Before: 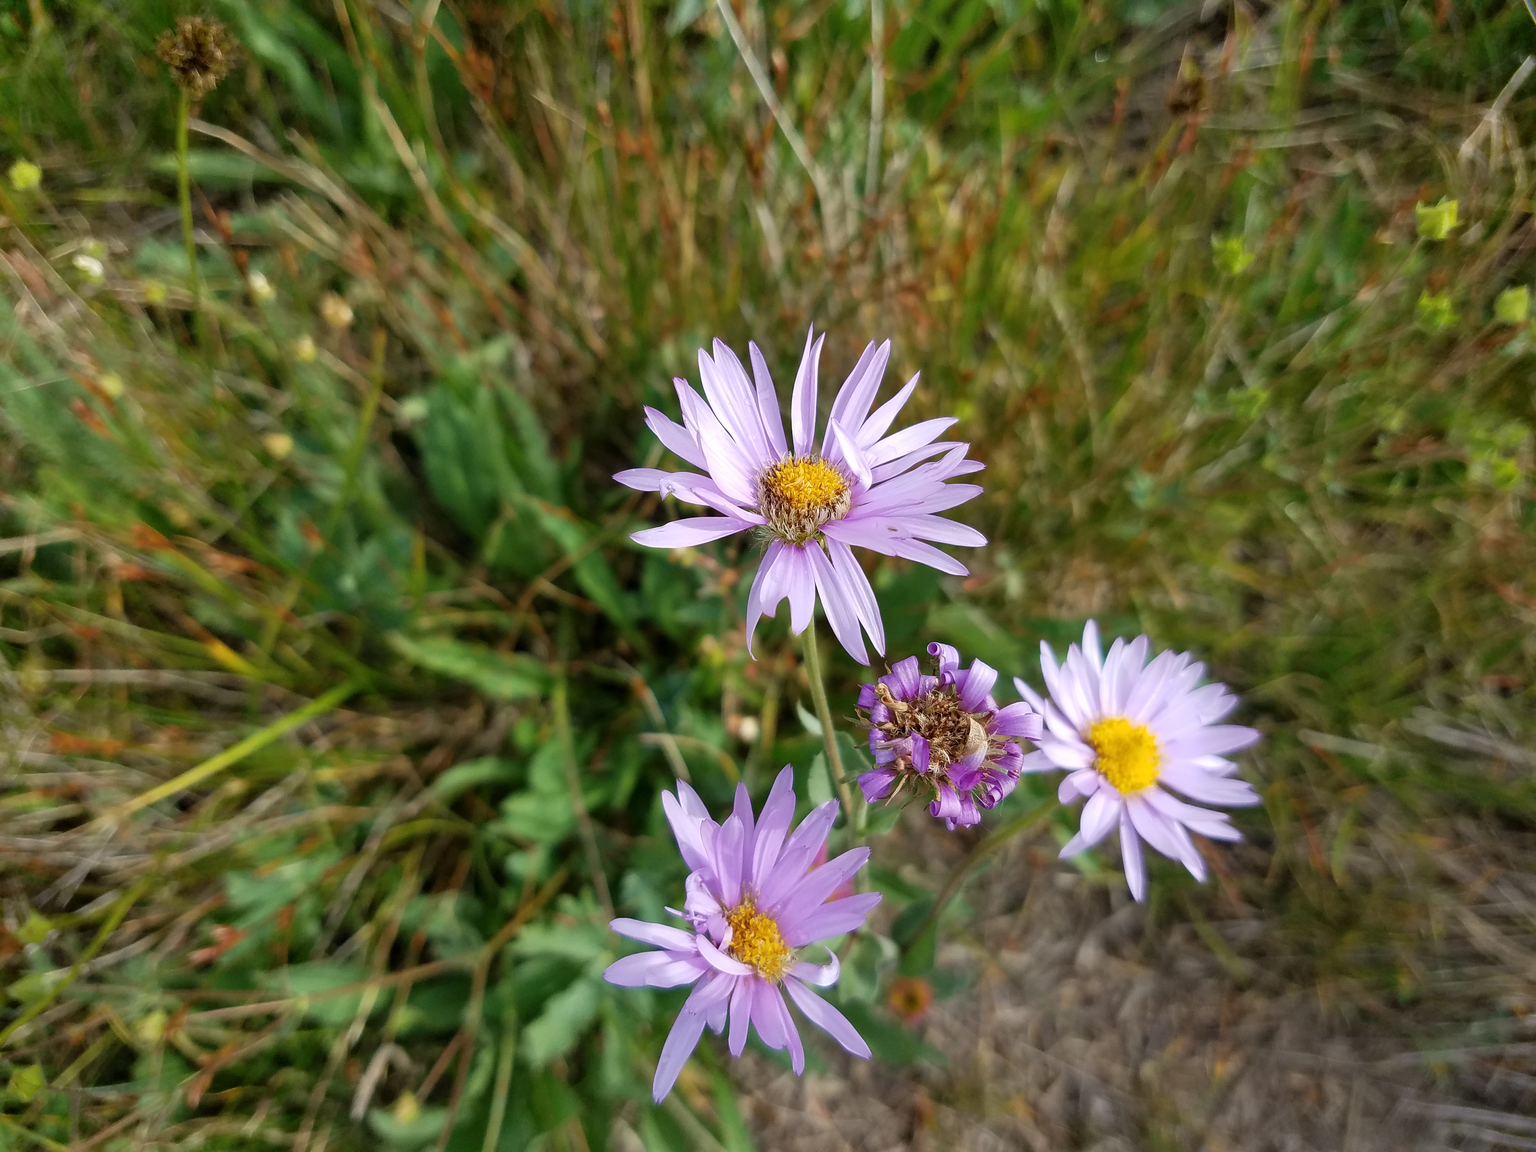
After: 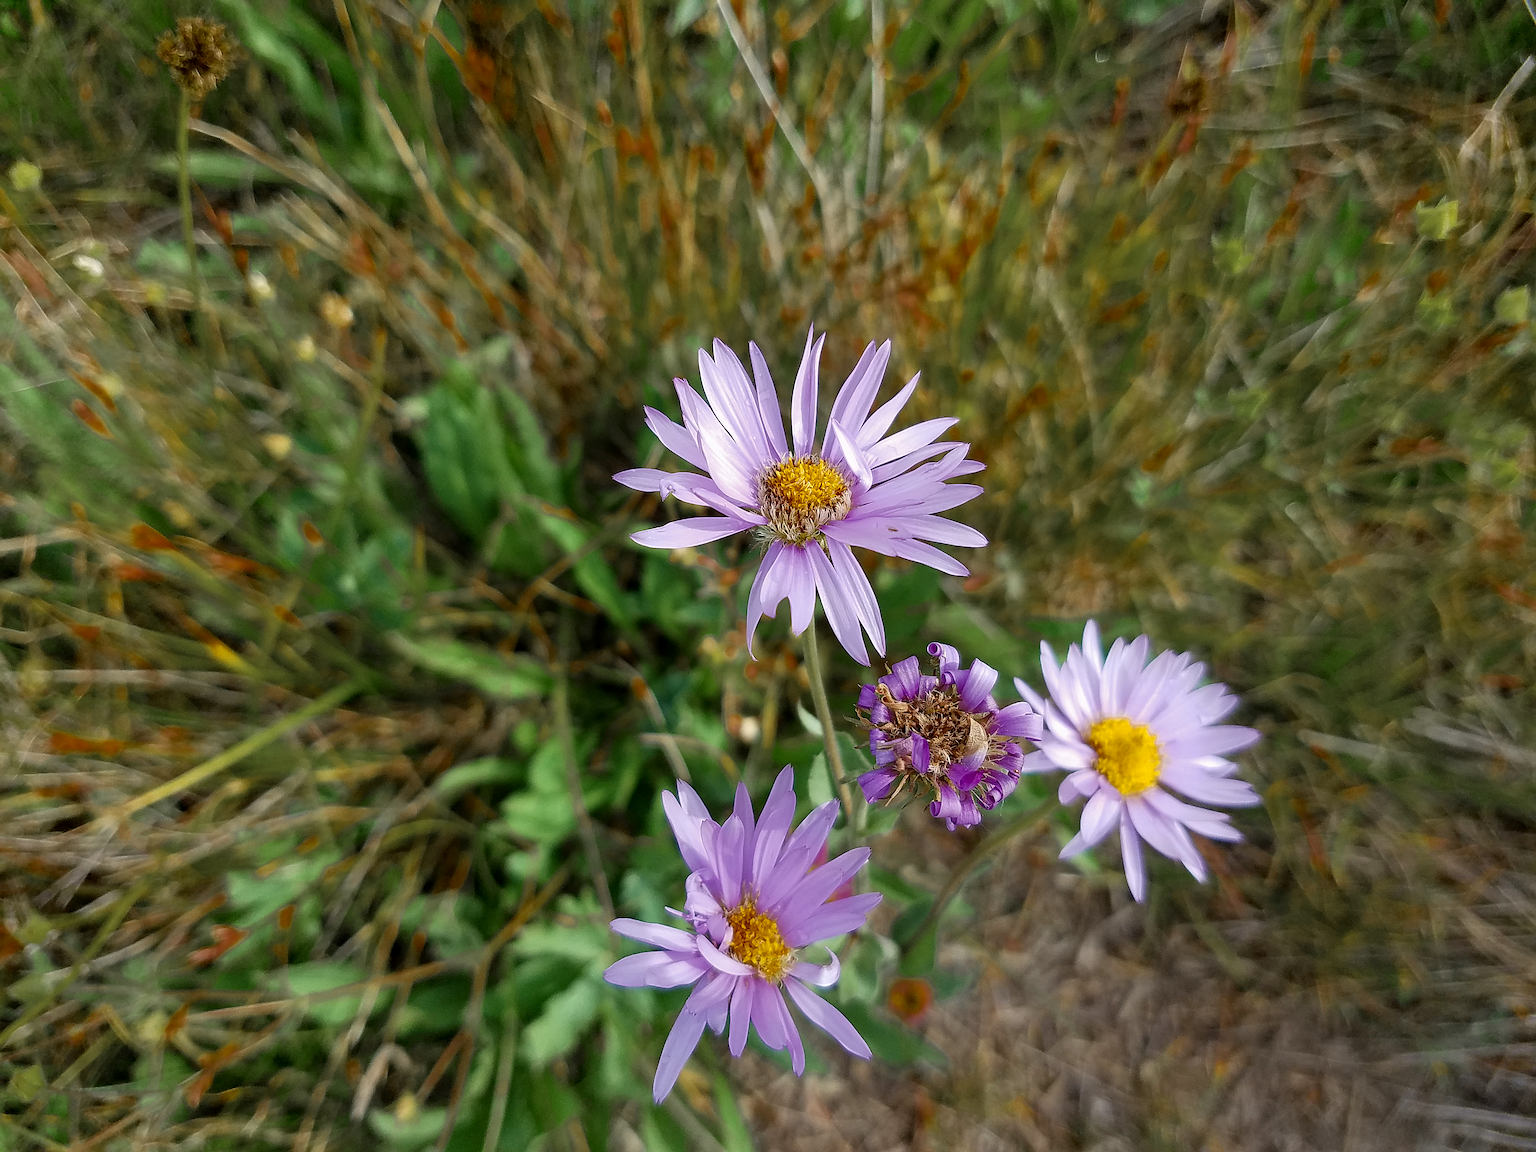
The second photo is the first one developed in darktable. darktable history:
sharpen: on, module defaults
contrast equalizer: octaves 7, y [[0.5, 0.5, 0.5, 0.539, 0.64, 0.611], [0.5 ×6], [0.5 ×6], [0 ×6], [0 ×6]], mix 0.367
color zones: curves: ch0 [(0.11, 0.396) (0.195, 0.36) (0.25, 0.5) (0.303, 0.412) (0.357, 0.544) (0.75, 0.5) (0.967, 0.328)]; ch1 [(0, 0.468) (0.112, 0.512) (0.202, 0.6) (0.25, 0.5) (0.307, 0.352) (0.357, 0.544) (0.75, 0.5) (0.963, 0.524)]
exposure: black level correction 0.001, compensate exposure bias true, compensate highlight preservation false
